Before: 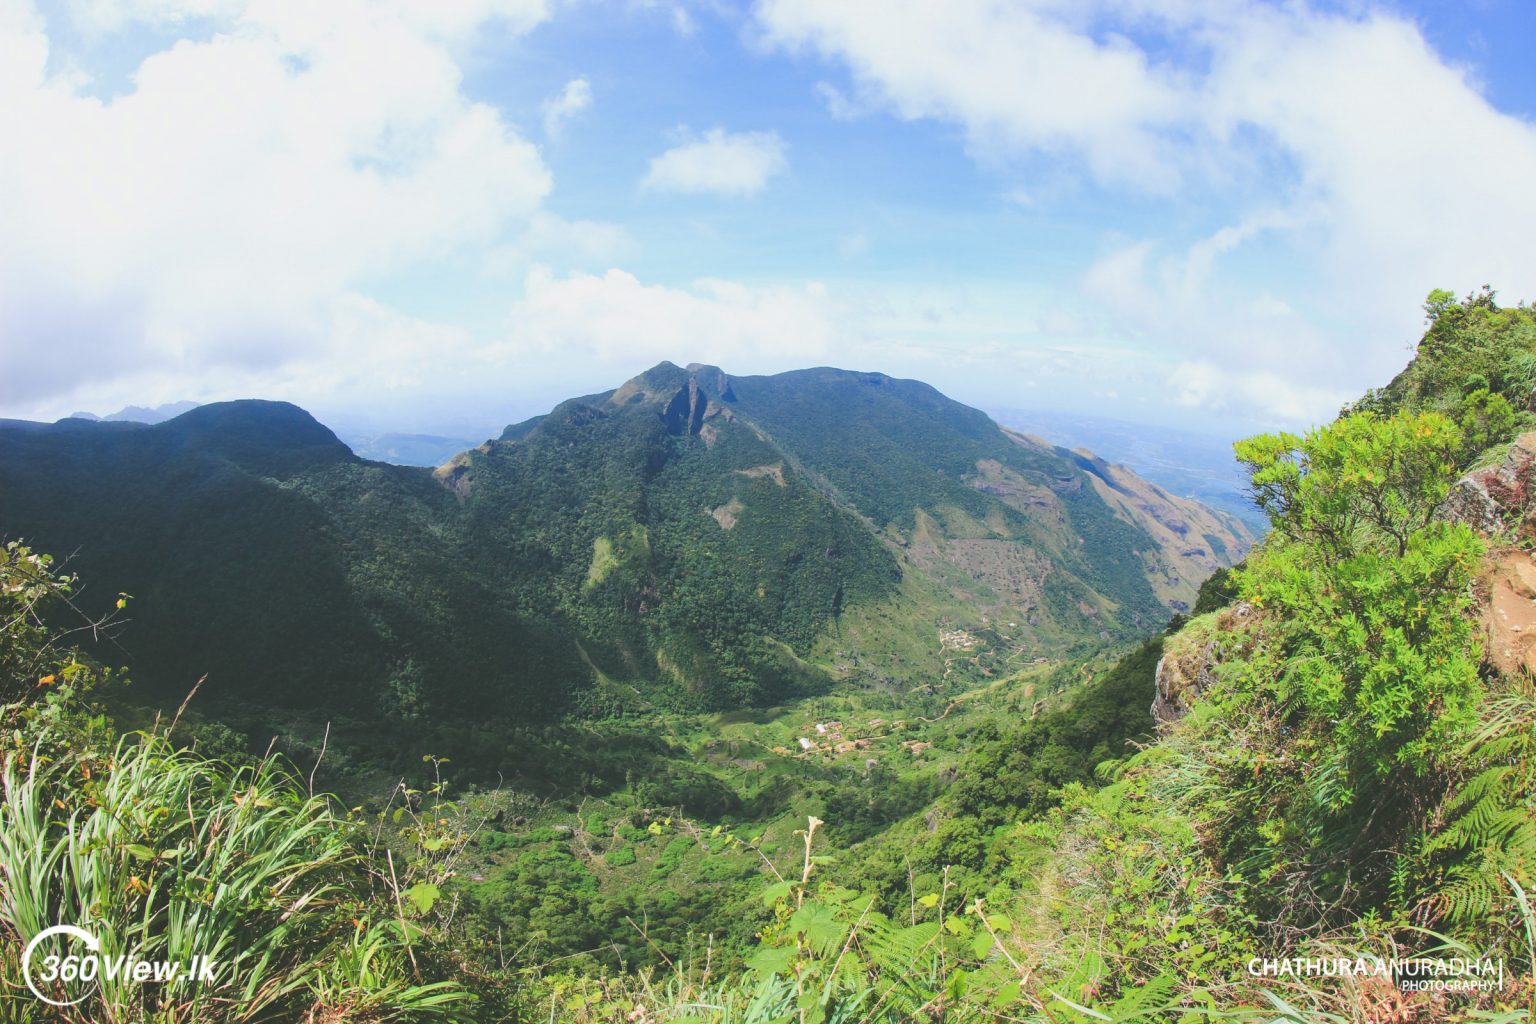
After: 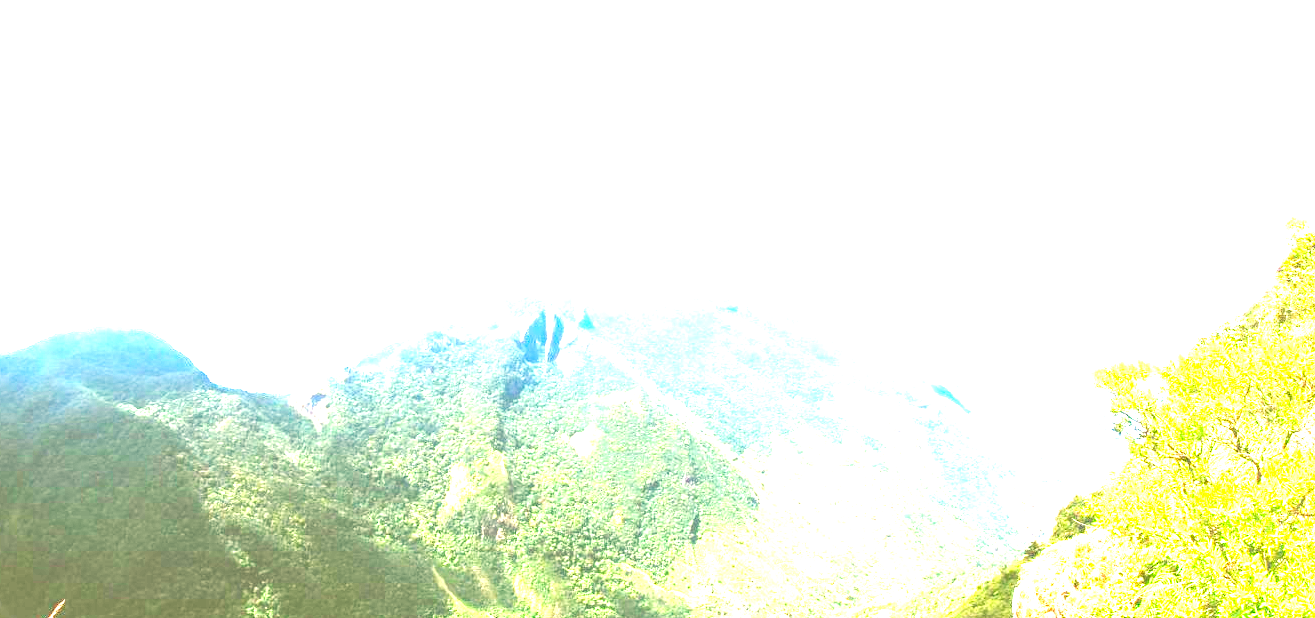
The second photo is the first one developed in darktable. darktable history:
levels: levels [0, 0.281, 0.562]
white balance: red 1.138, green 0.996, blue 0.812
crop and rotate: left 9.345%, top 7.22%, right 4.982%, bottom 32.331%
base curve: curves: ch0 [(0, 0) (0.012, 0.01) (0.073, 0.168) (0.31, 0.711) (0.645, 0.957) (1, 1)], preserve colors none
exposure: compensate highlight preservation false
